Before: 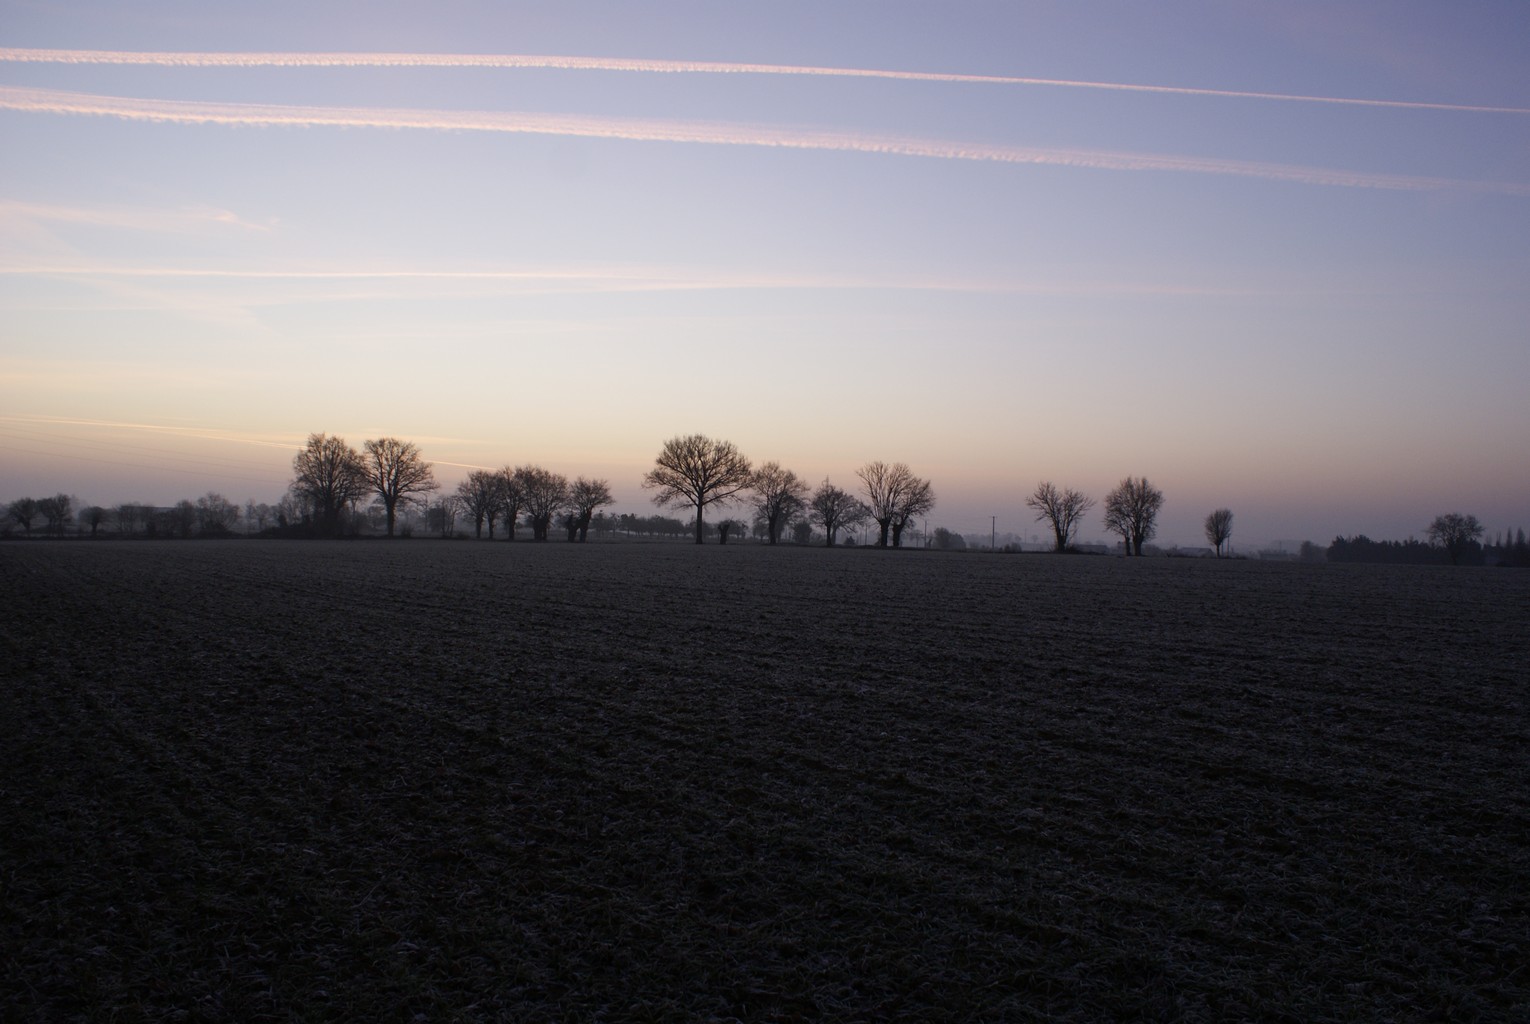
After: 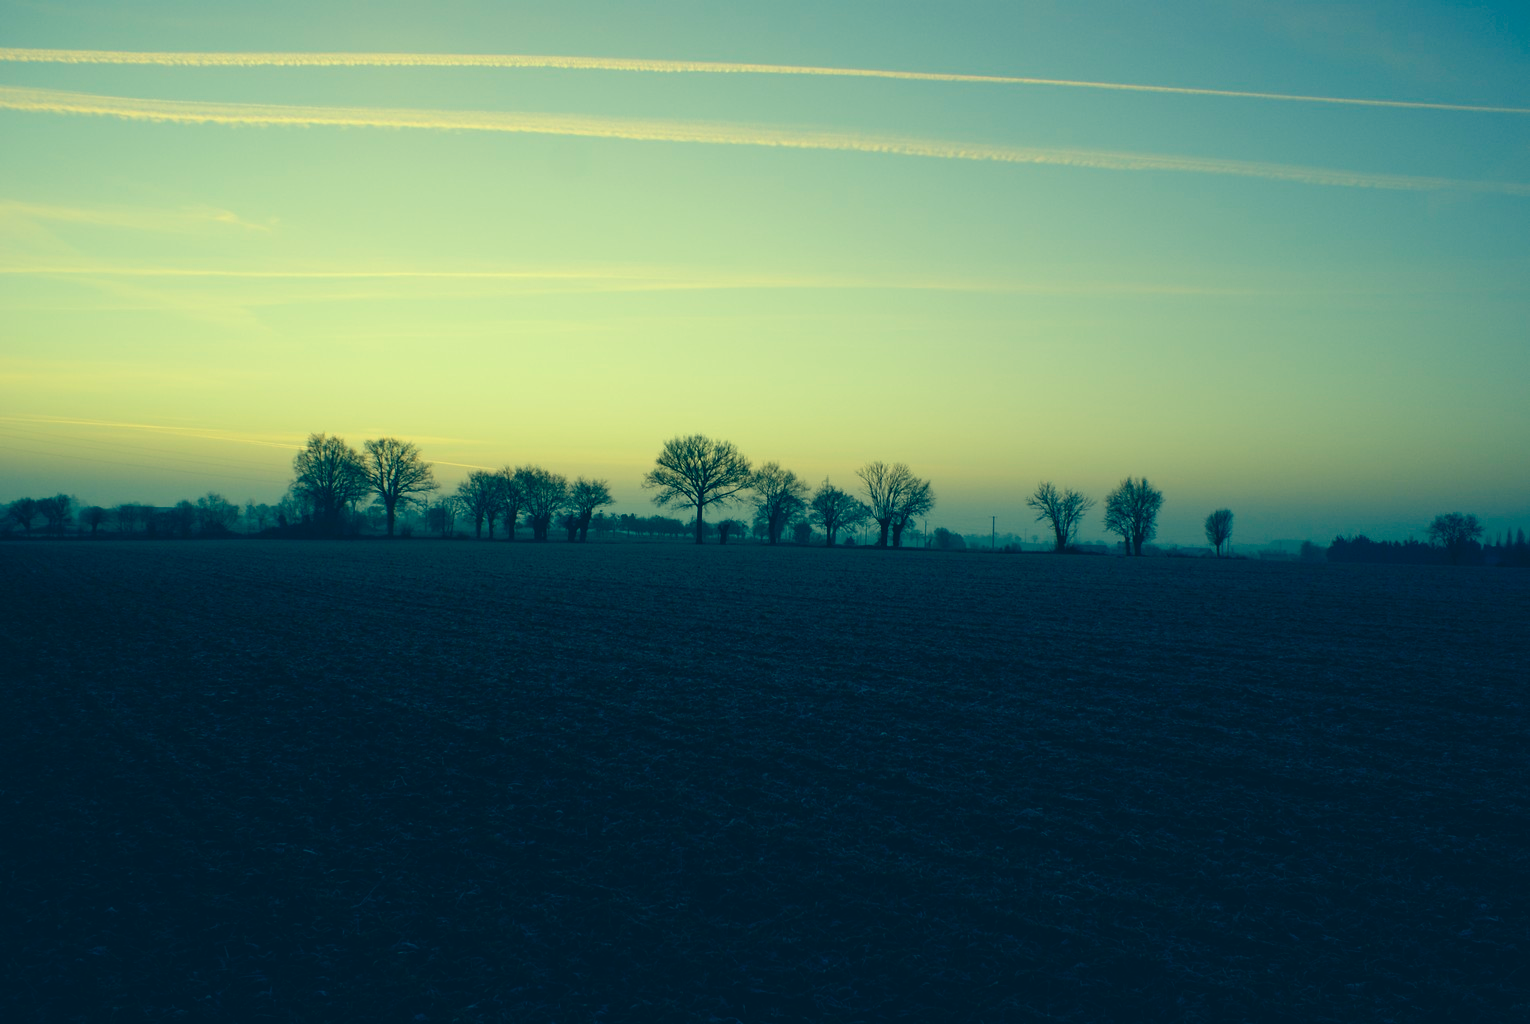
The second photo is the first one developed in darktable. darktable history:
color correction: highlights a* -16.36, highlights b* 39.76, shadows a* -39.43, shadows b* -26.92
contrast brightness saturation: saturation -0.054
